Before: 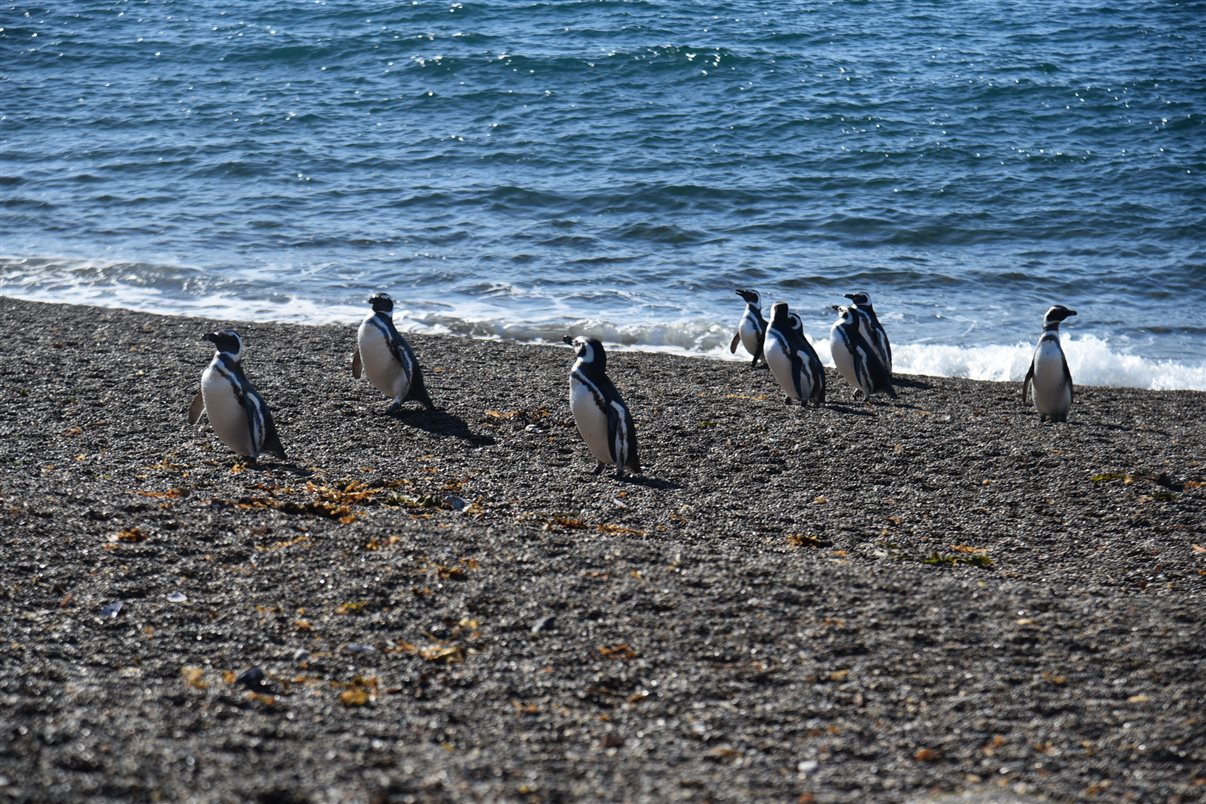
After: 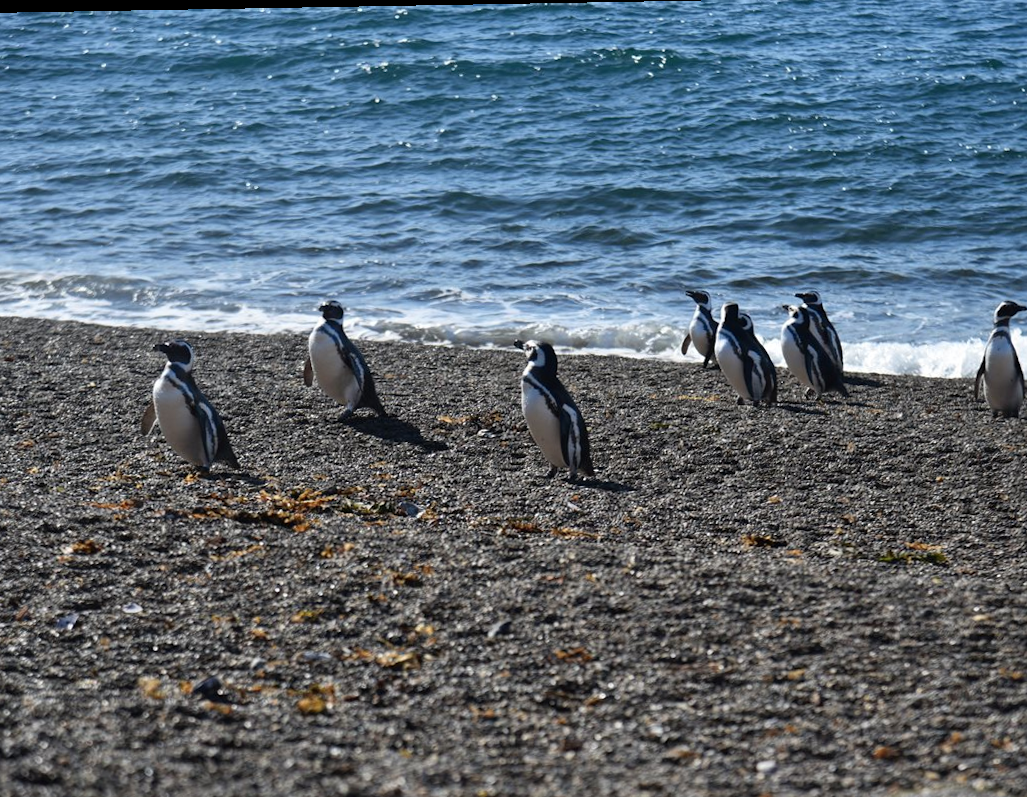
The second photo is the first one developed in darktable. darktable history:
crop and rotate: angle 1.01°, left 4.551%, top 0.835%, right 11.195%, bottom 2.483%
